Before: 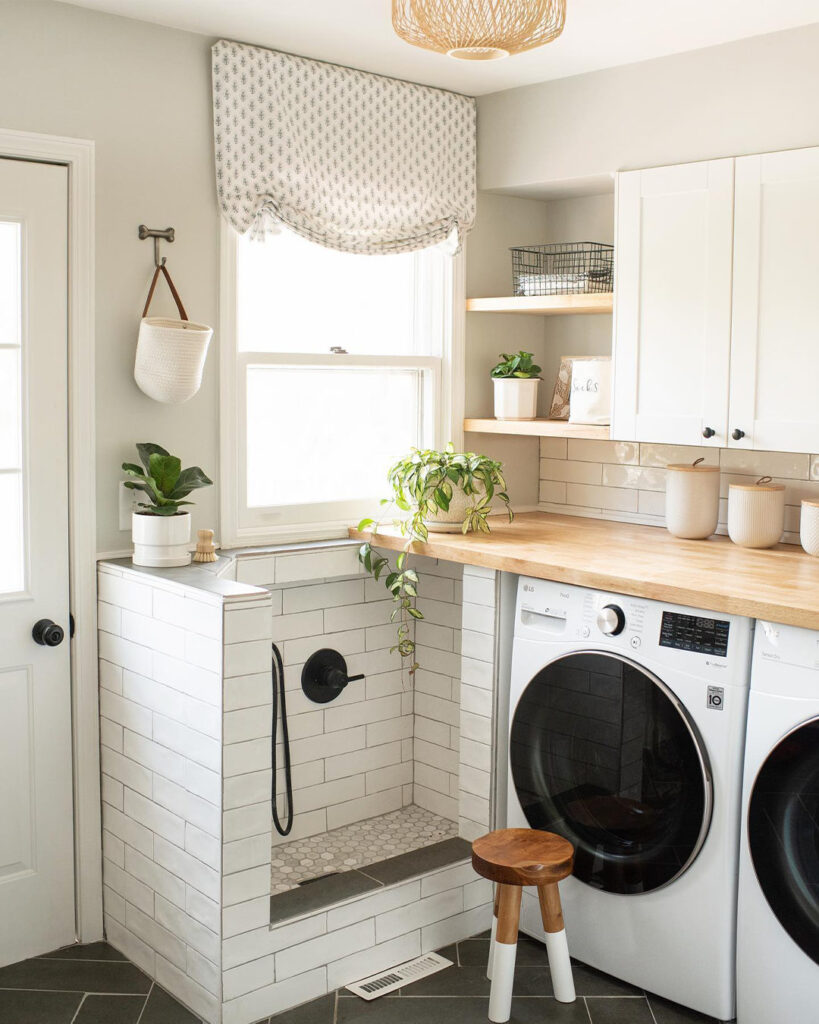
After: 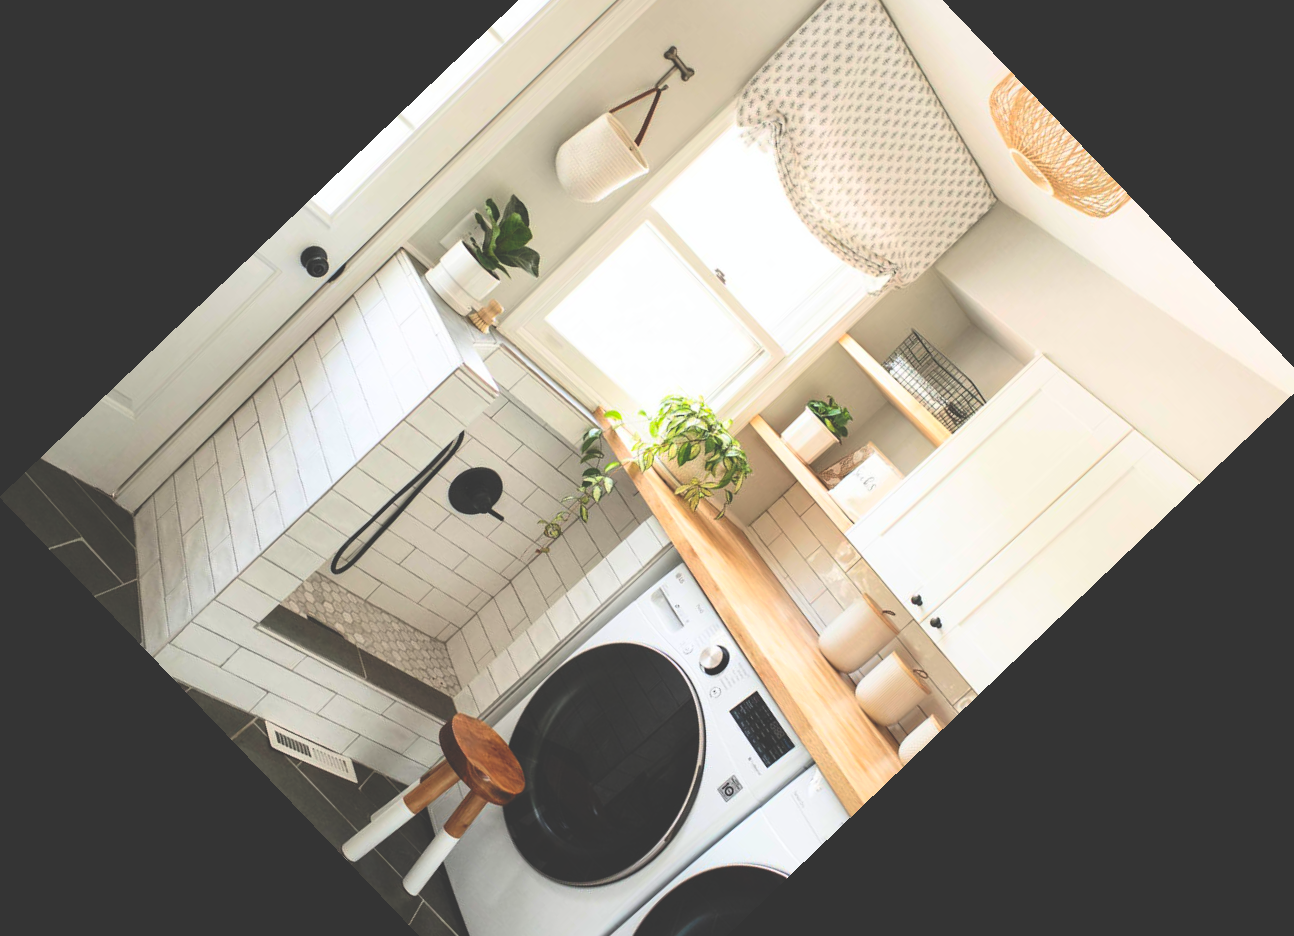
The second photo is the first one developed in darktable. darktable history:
crop and rotate: angle -46.26°, top 16.234%, right 0.912%, bottom 11.704%
rgb curve: curves: ch0 [(0, 0.186) (0.314, 0.284) (0.775, 0.708) (1, 1)], compensate middle gray true, preserve colors none
contrast brightness saturation: contrast 0.2, brightness 0.16, saturation 0.22
color correction: highlights a* -0.182, highlights b* -0.124
